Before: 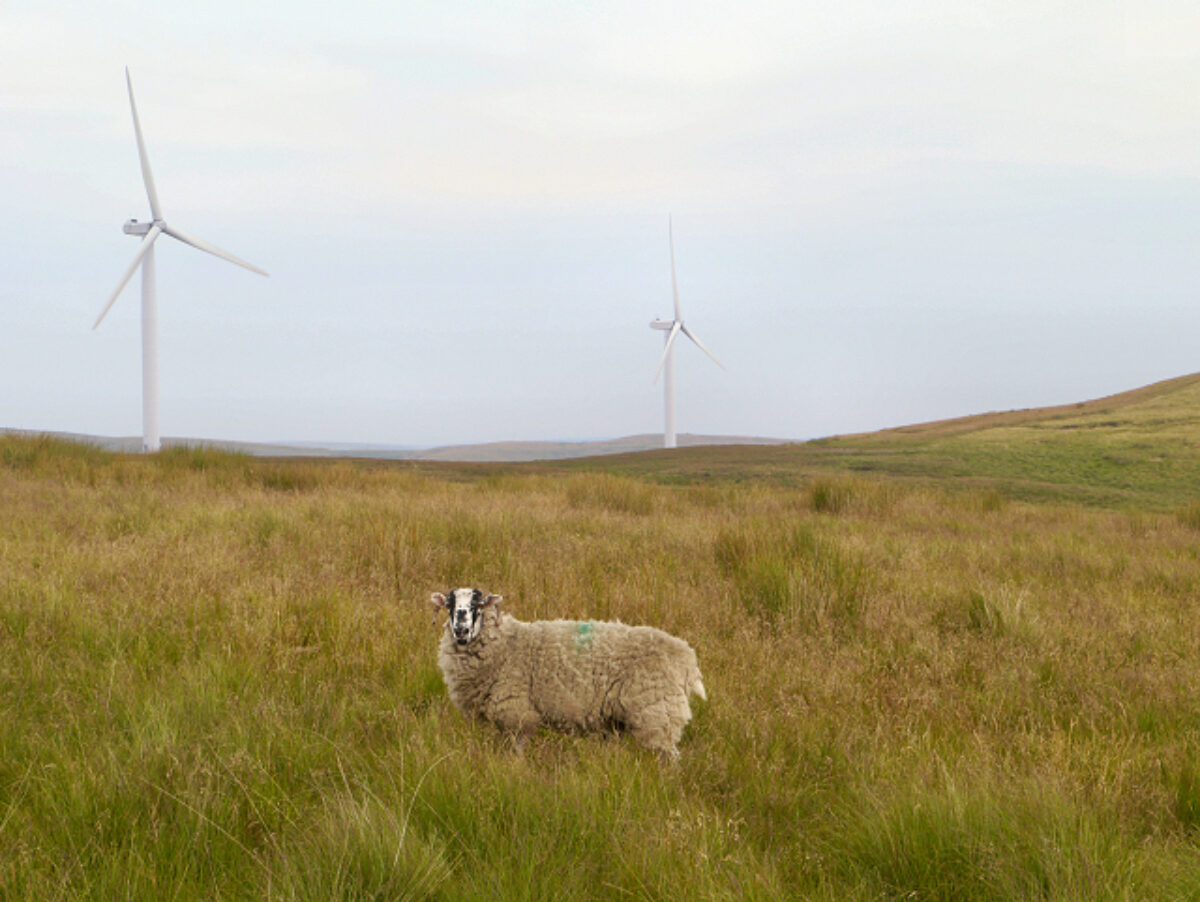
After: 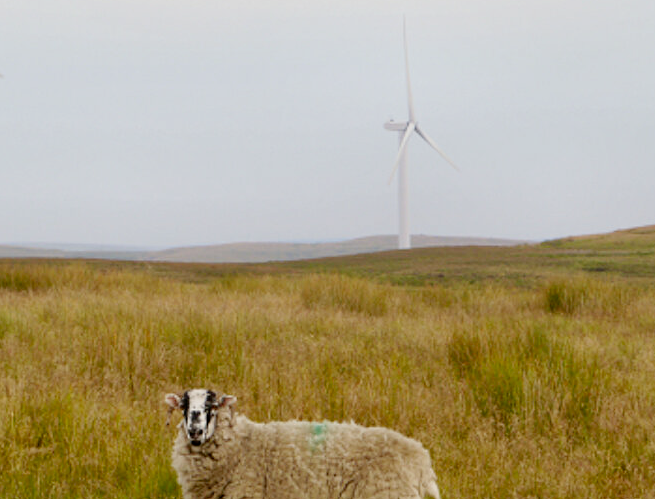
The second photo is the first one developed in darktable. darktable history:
color correction: highlights b* -0.026, saturation 0.987
filmic rgb: black relative exposure -7.72 EV, white relative exposure 4.35 EV, threshold 3.04 EV, hardness 3.75, latitude 49.49%, contrast 1.101, preserve chrominance no, color science v4 (2020), contrast in shadows soft, contrast in highlights soft, enable highlight reconstruction true
crop and rotate: left 22.197%, top 22.137%, right 23.165%, bottom 22.503%
